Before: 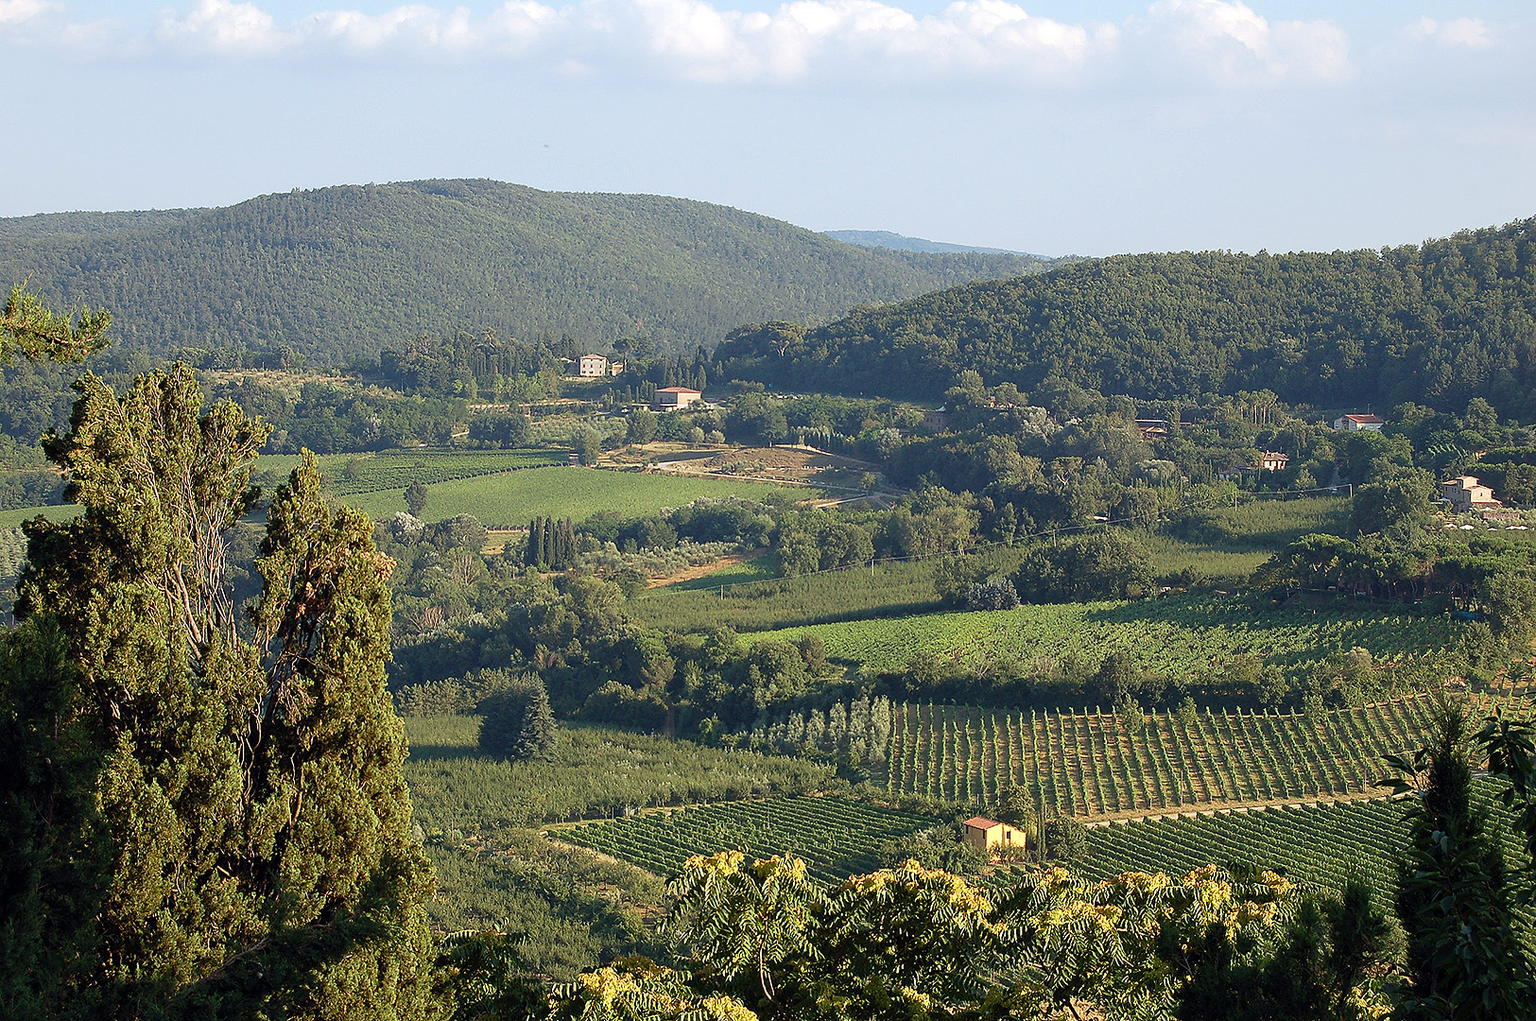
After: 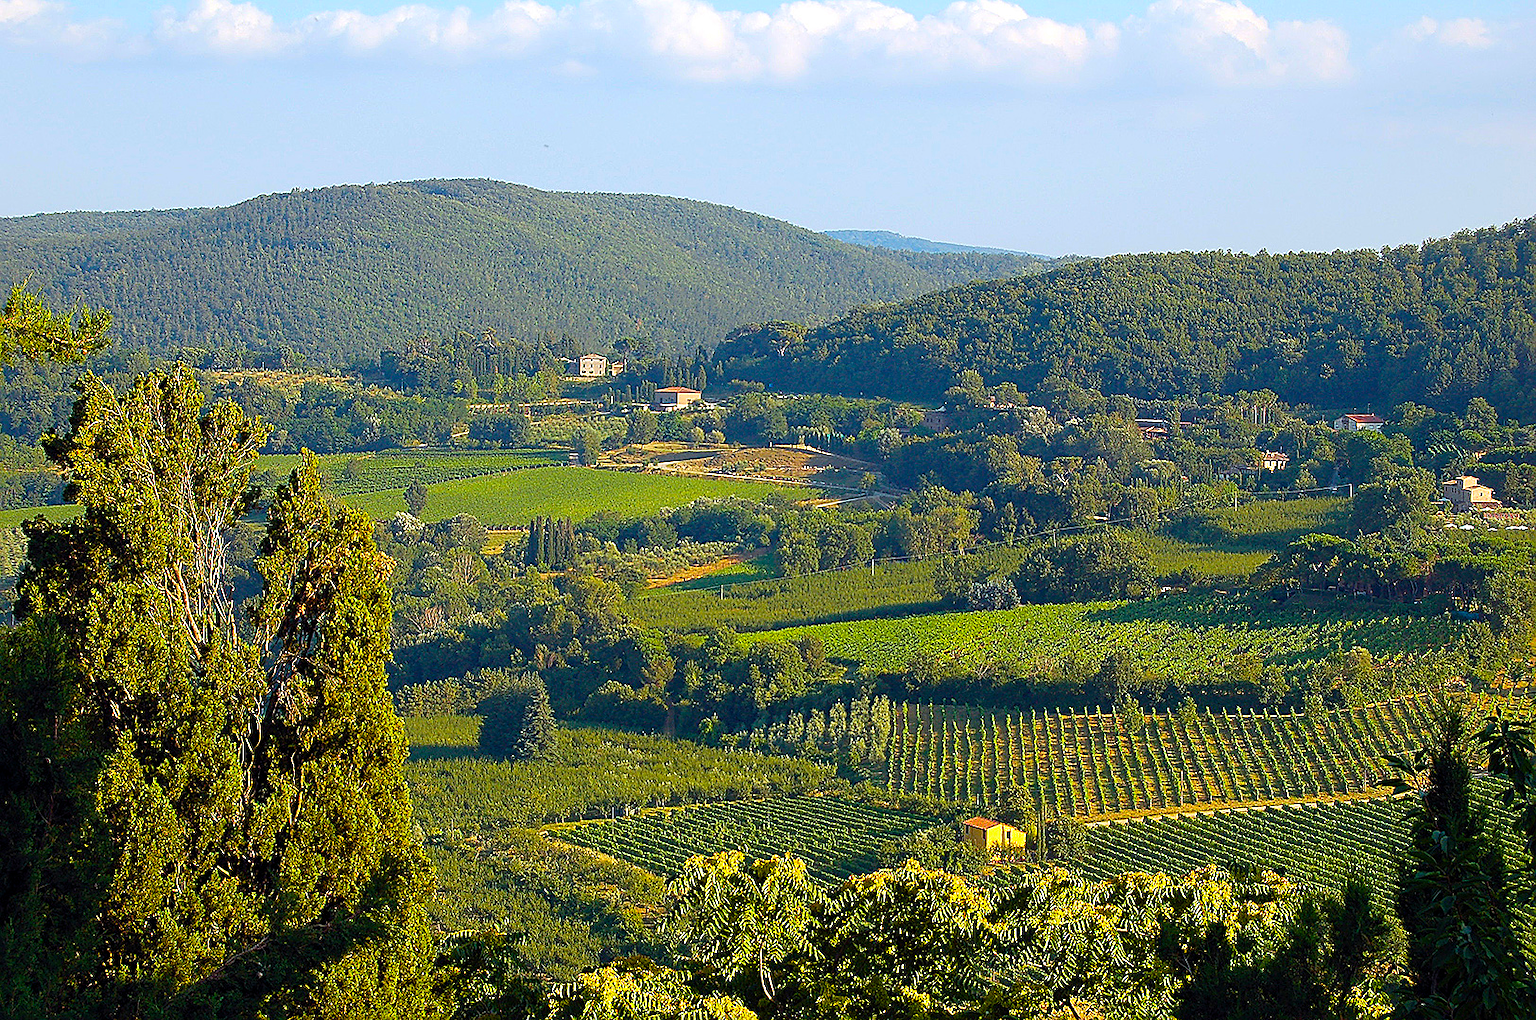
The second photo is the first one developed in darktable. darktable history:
sharpen: on, module defaults
color balance rgb: linear chroma grading › global chroma 25%, perceptual saturation grading › global saturation 50%
